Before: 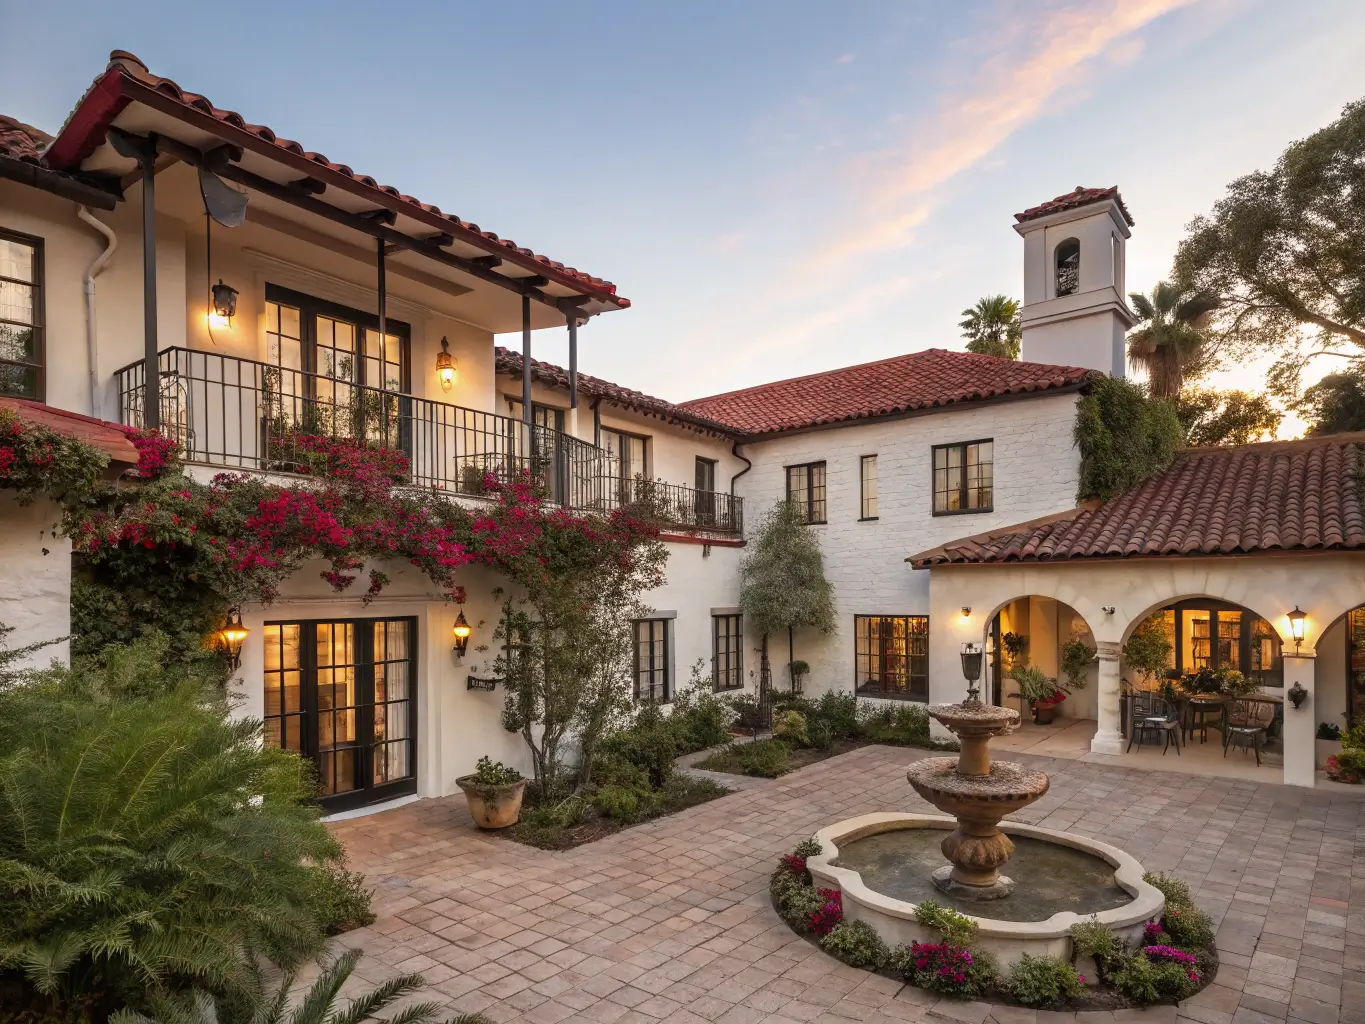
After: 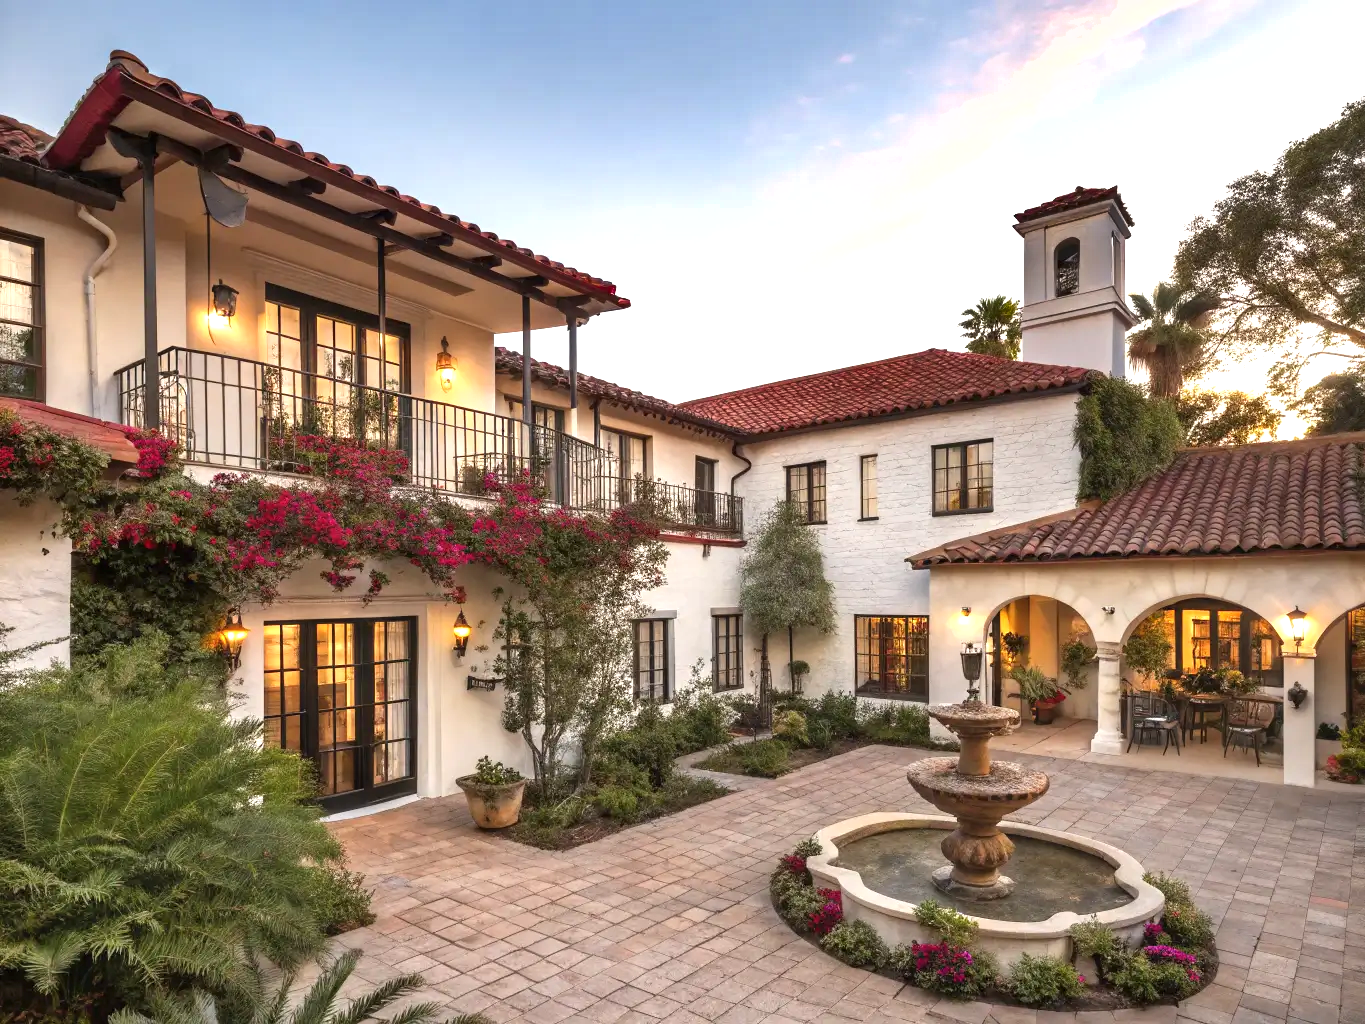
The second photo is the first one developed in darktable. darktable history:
shadows and highlights: soften with gaussian
exposure: black level correction 0, exposure 0.7 EV, compensate exposure bias true, compensate highlight preservation false
